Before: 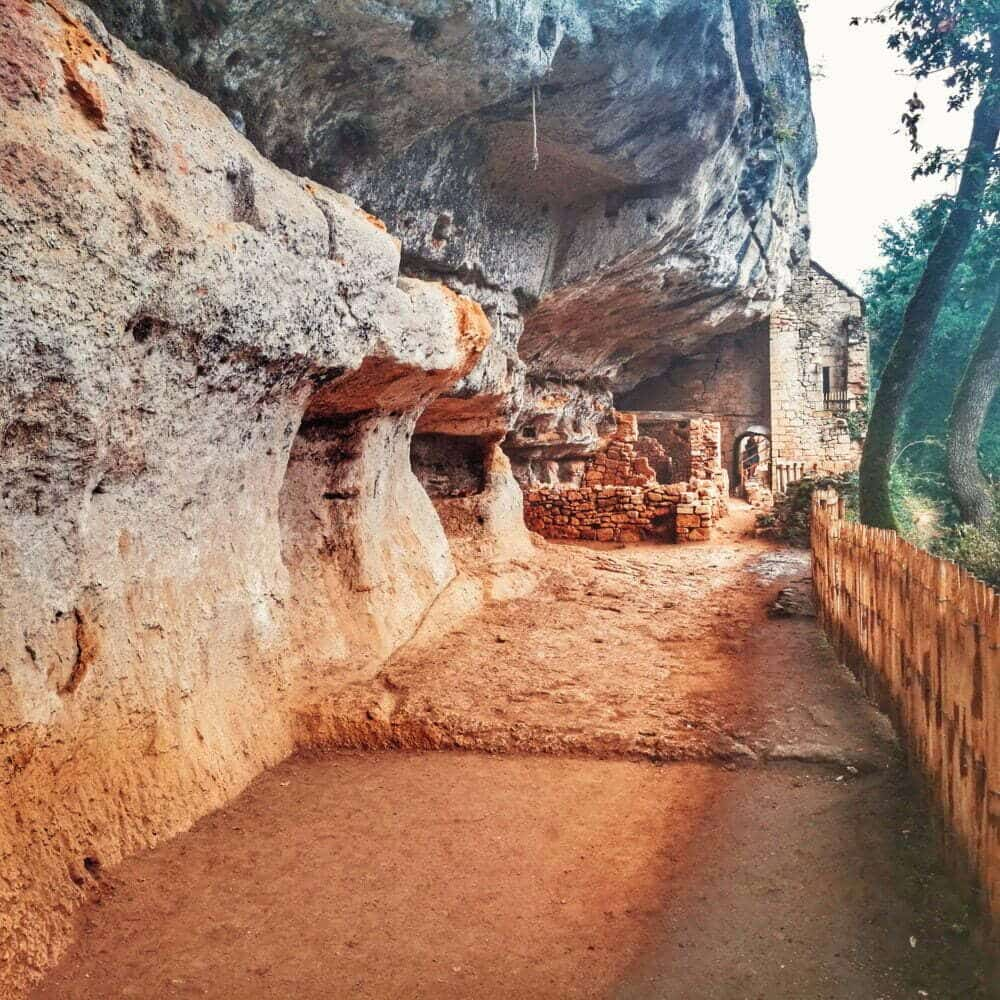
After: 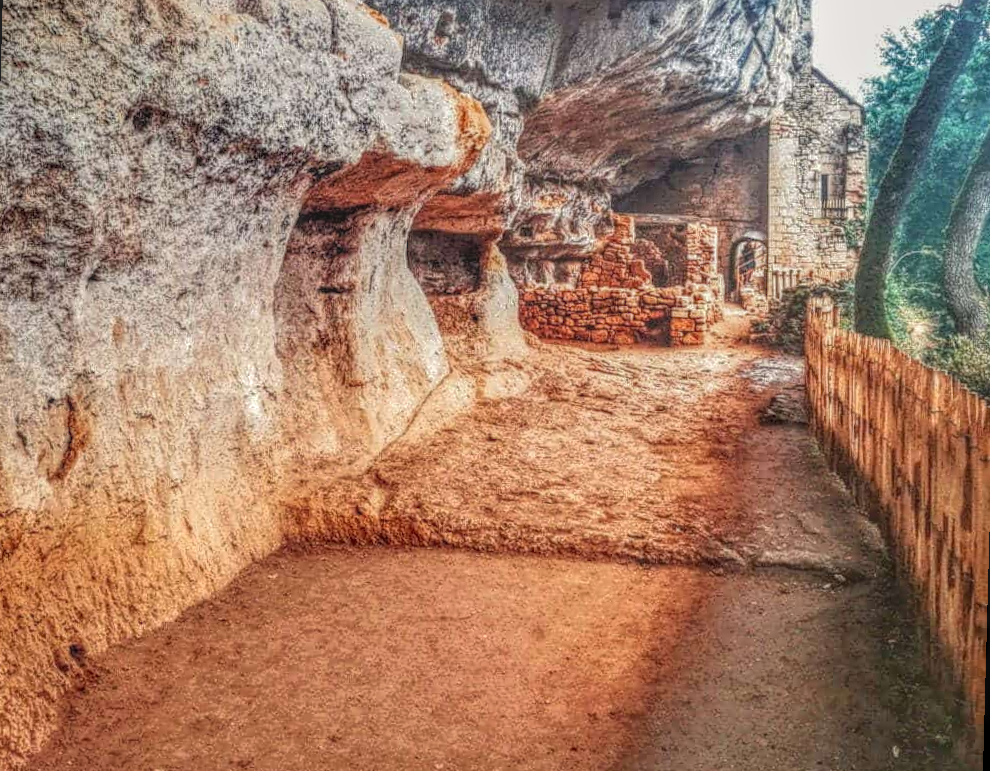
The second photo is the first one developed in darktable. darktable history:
crop and rotate: top 18.507%
local contrast: highlights 20%, shadows 30%, detail 200%, midtone range 0.2
rotate and perspective: rotation 1.57°, crop left 0.018, crop right 0.982, crop top 0.039, crop bottom 0.961
